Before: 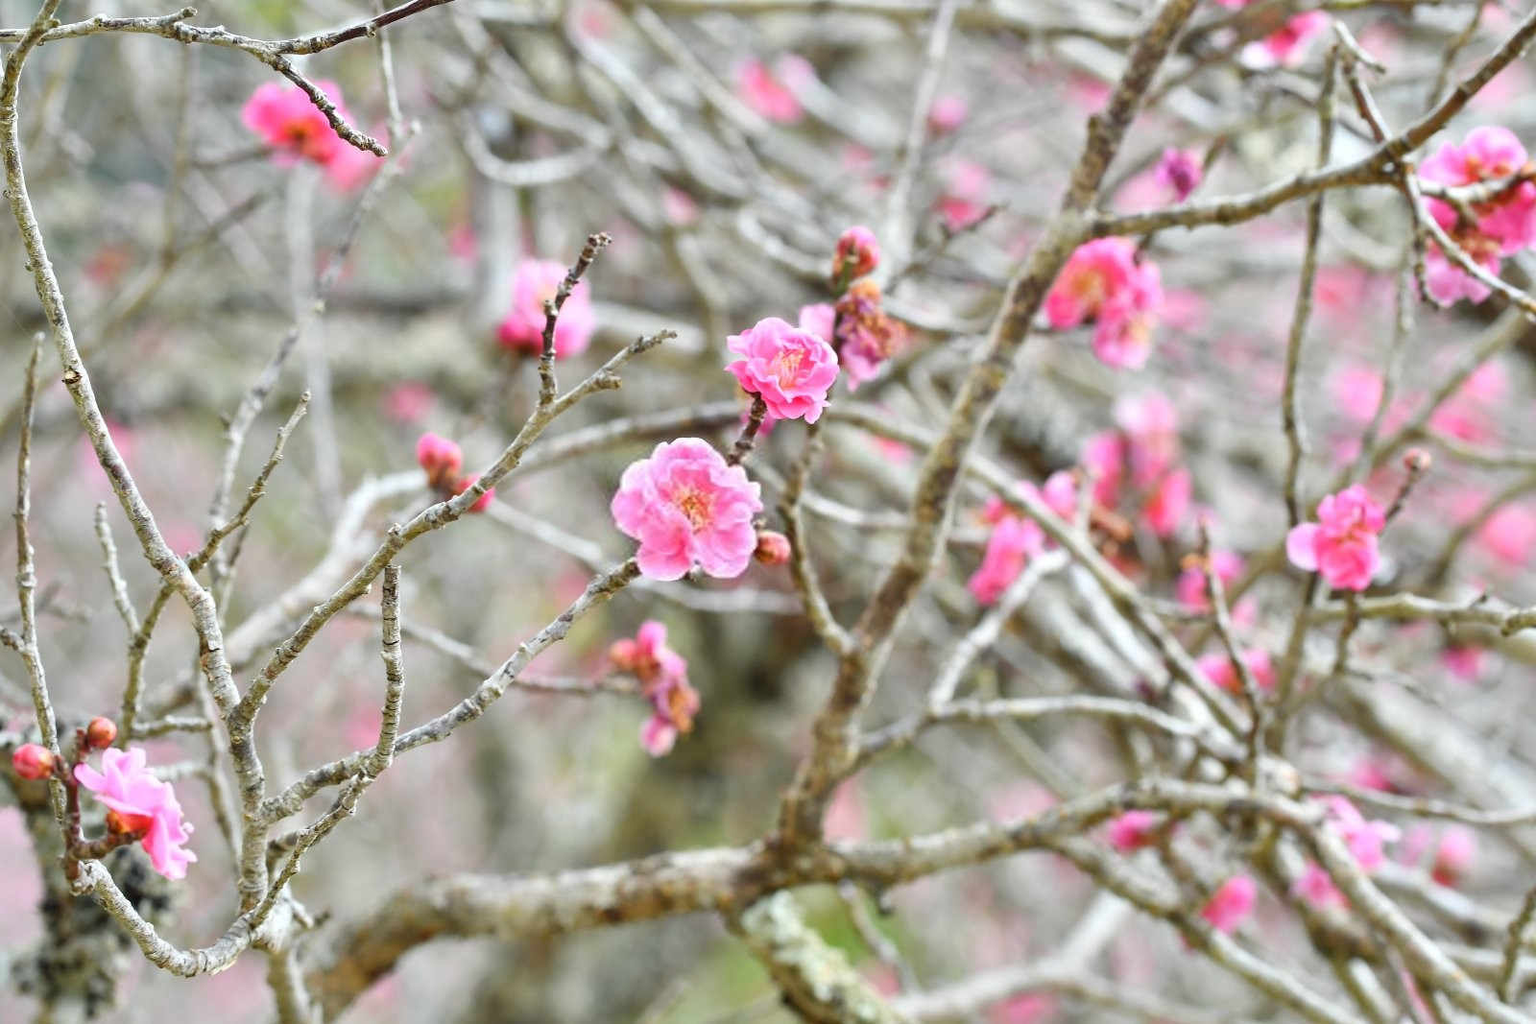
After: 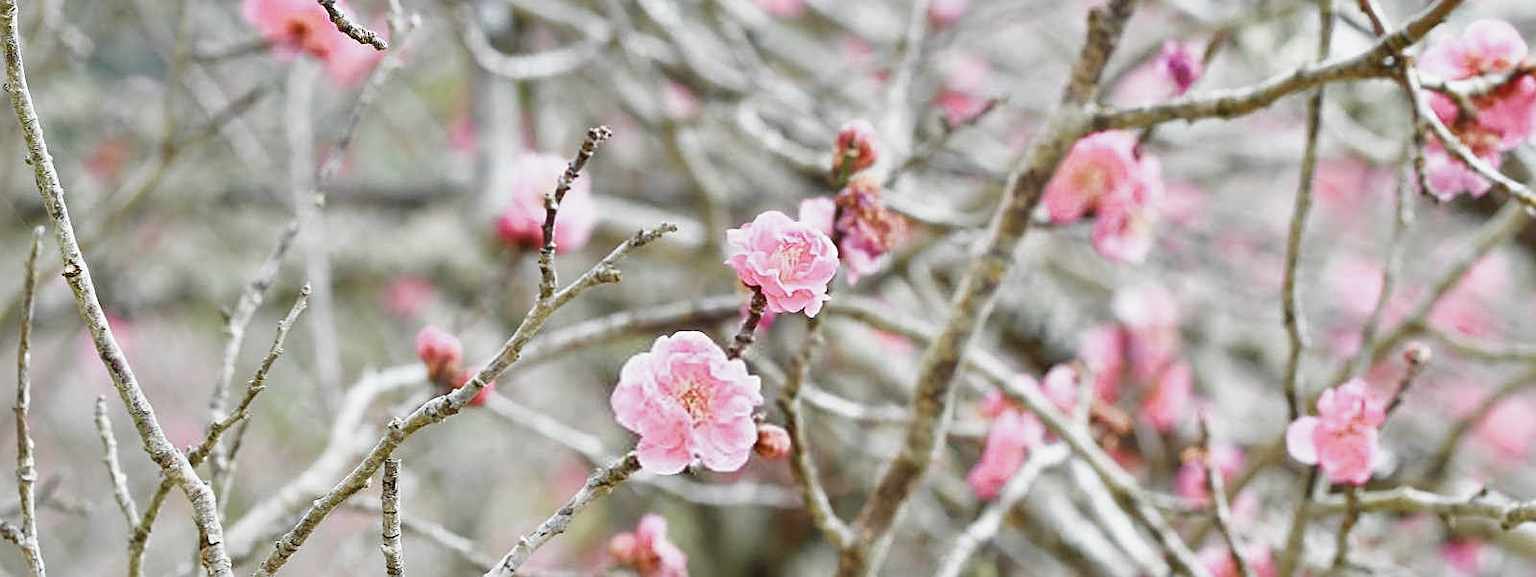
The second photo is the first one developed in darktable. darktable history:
sharpen: amount 0.495
crop and rotate: top 10.496%, bottom 33.057%
filmic rgb: black relative exposure -16 EV, white relative exposure 2.92 EV, hardness 10, color science v4 (2020)
